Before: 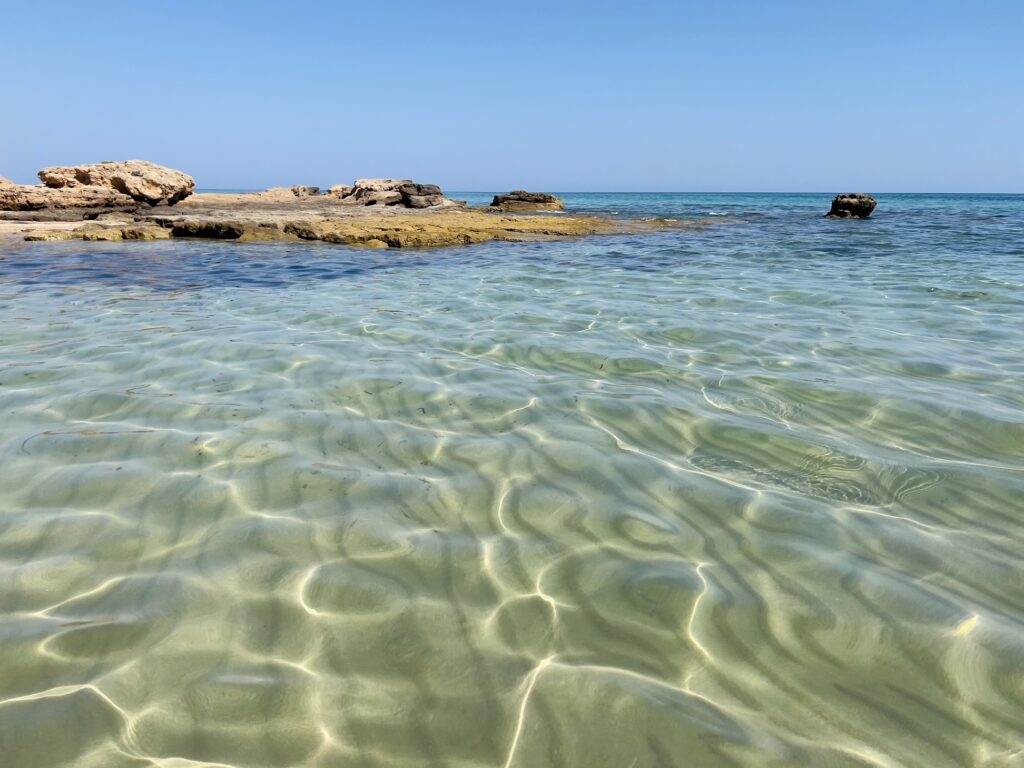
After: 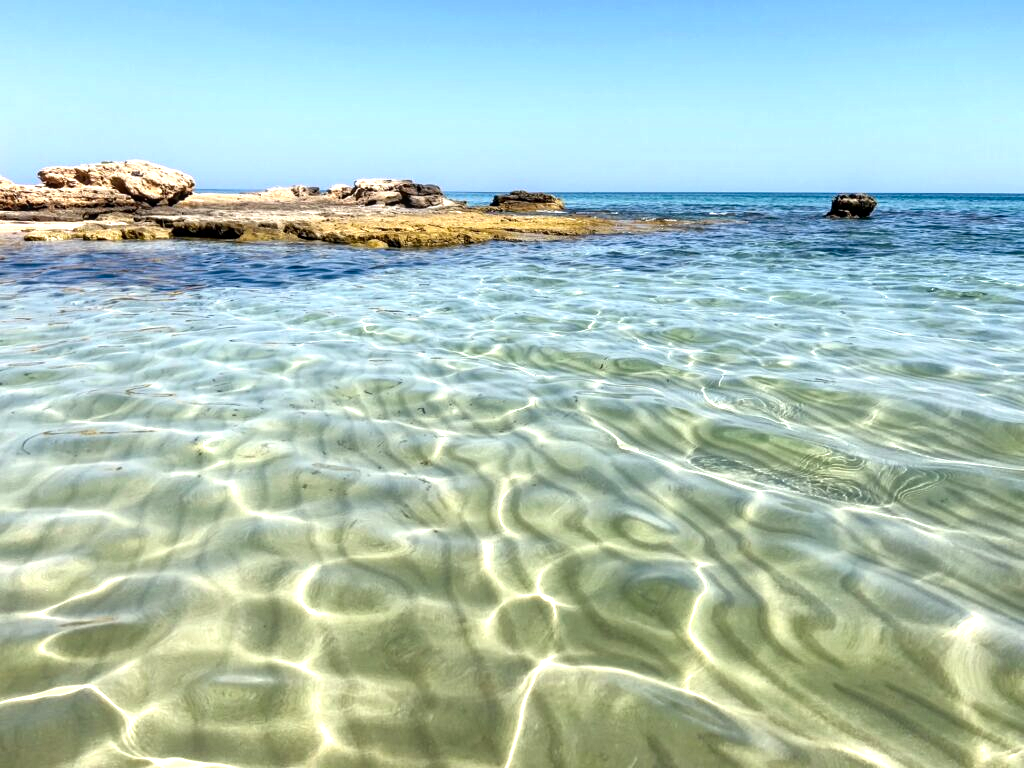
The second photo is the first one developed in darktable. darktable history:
exposure: exposure 0.769 EV, compensate highlight preservation false
contrast brightness saturation: contrast 0.069, brightness -0.133, saturation 0.054
local contrast: detail 130%
